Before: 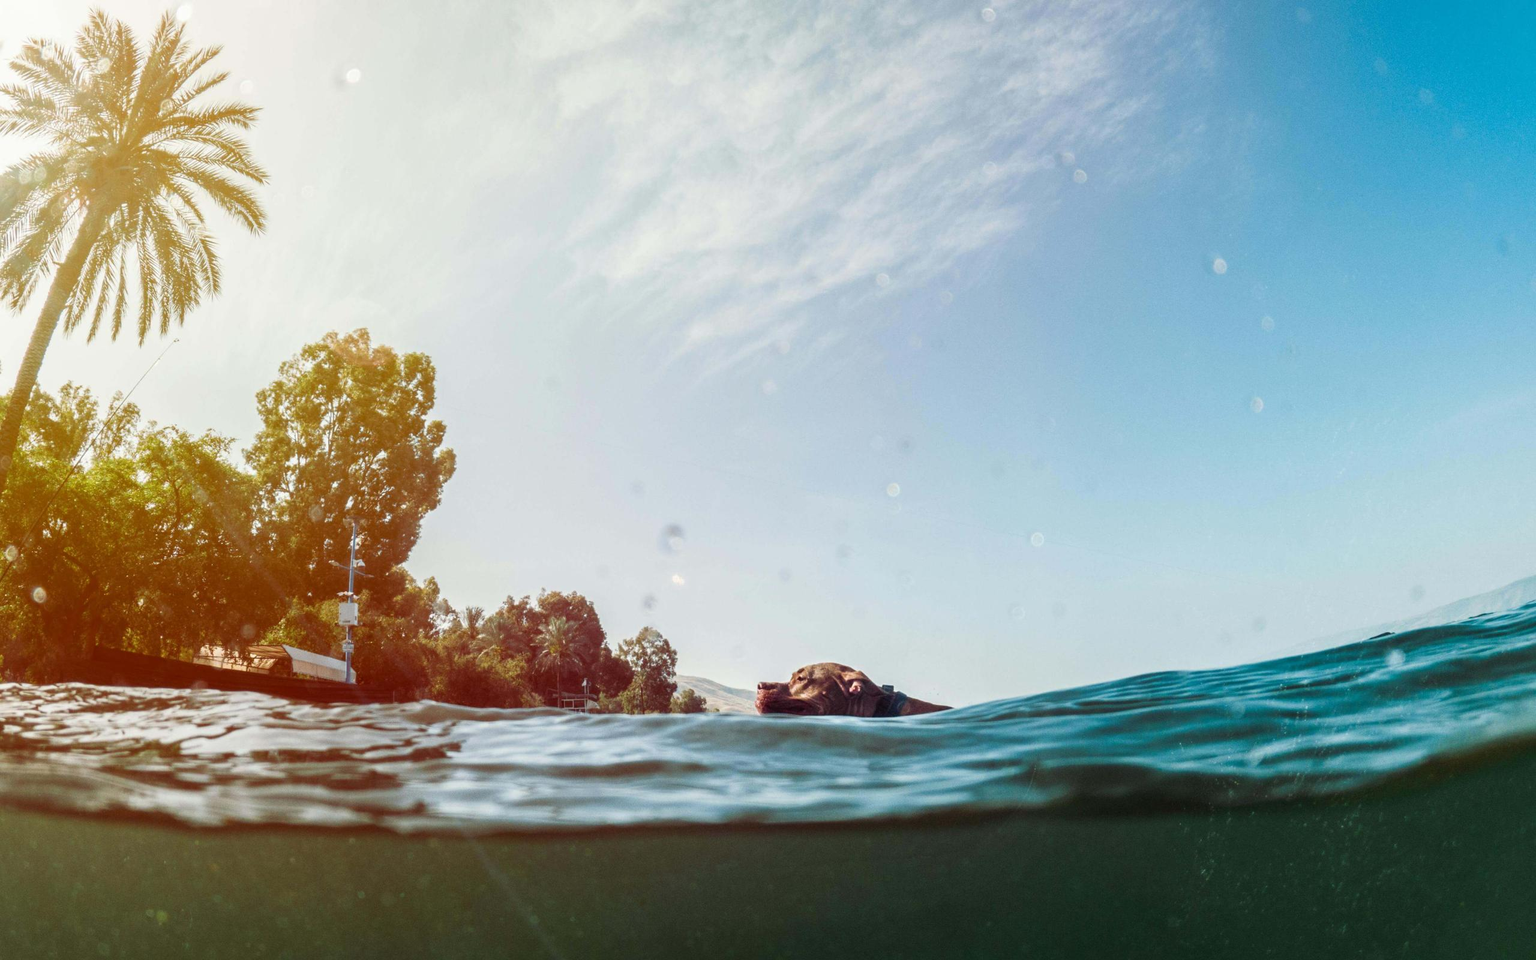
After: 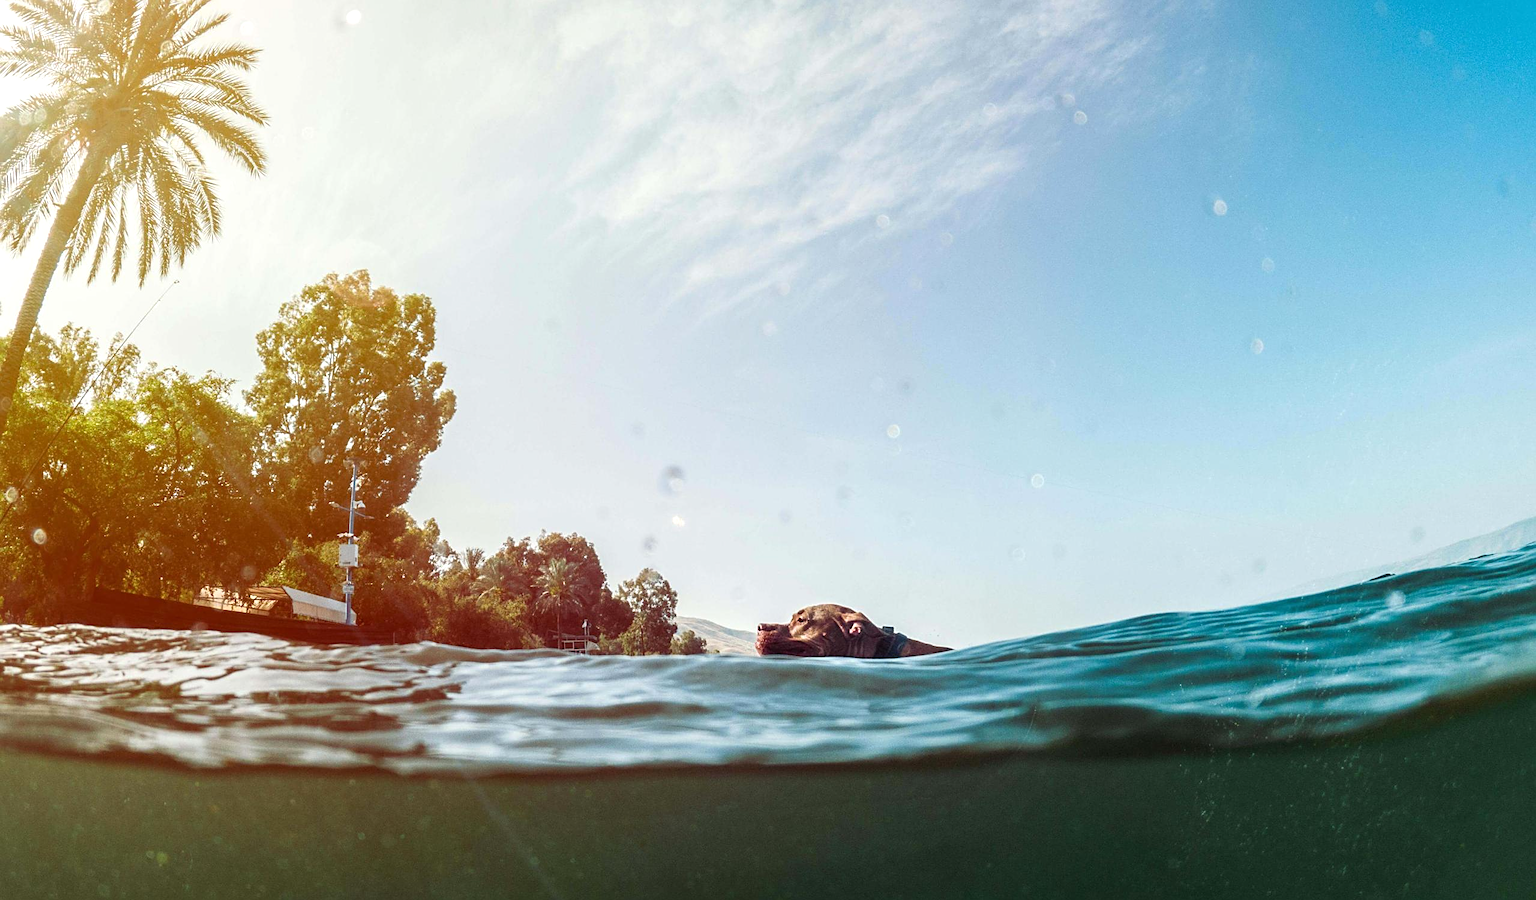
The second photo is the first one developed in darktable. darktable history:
sharpen: on, module defaults
crop and rotate: top 6.25%
exposure: exposure 0.197 EV, compensate highlight preservation false
